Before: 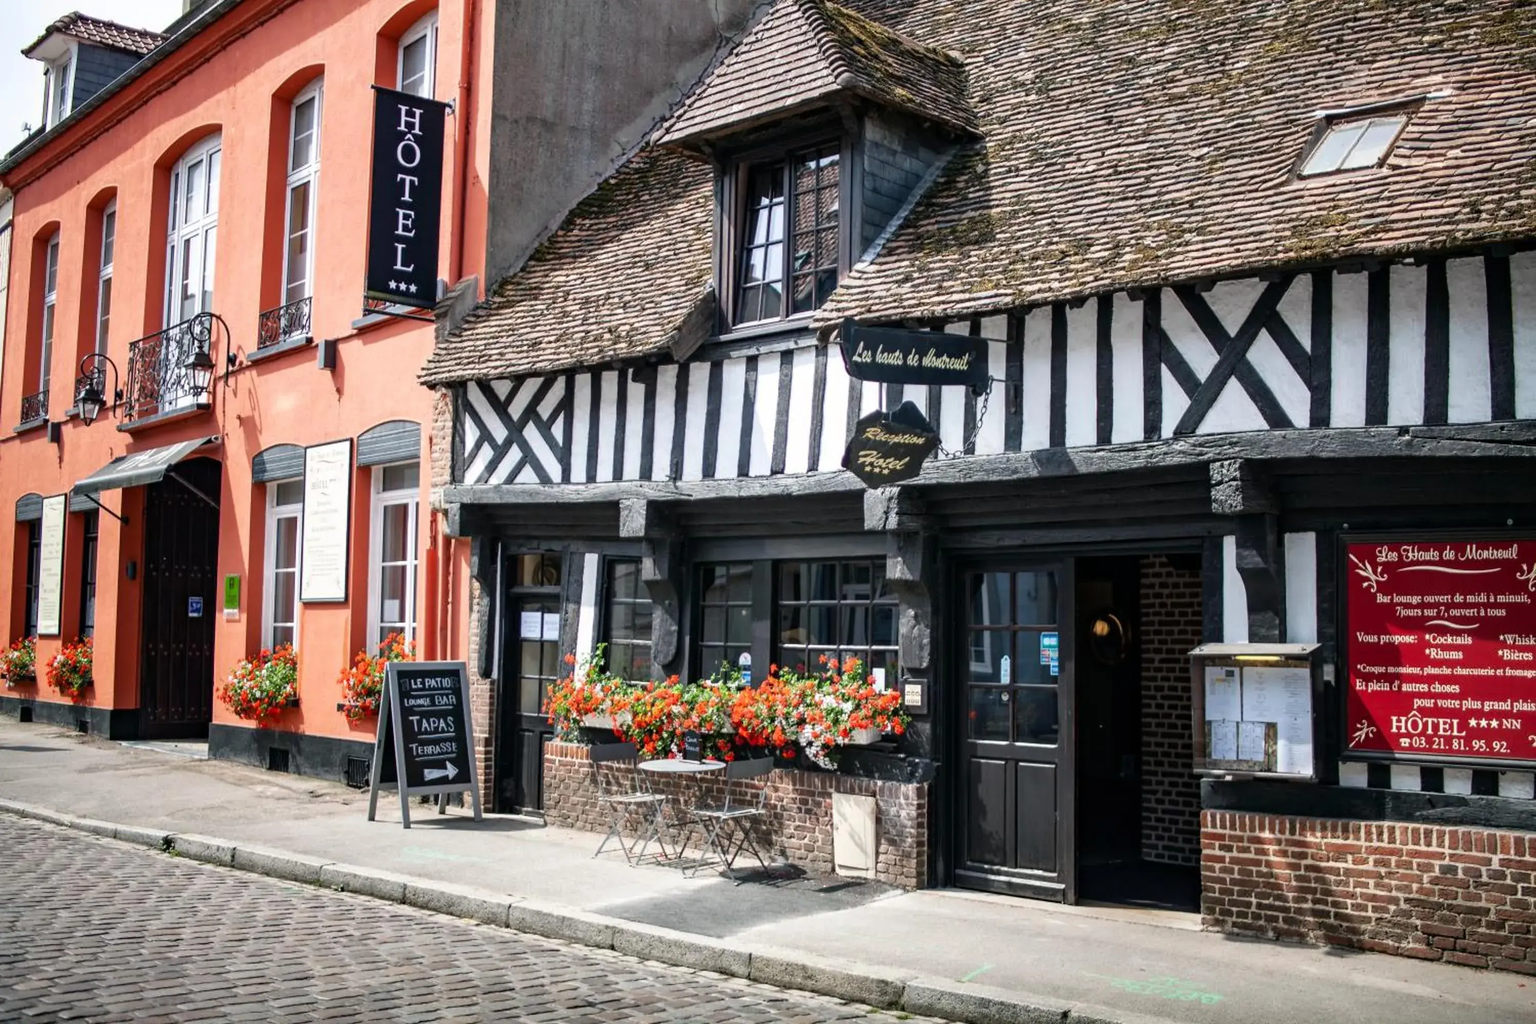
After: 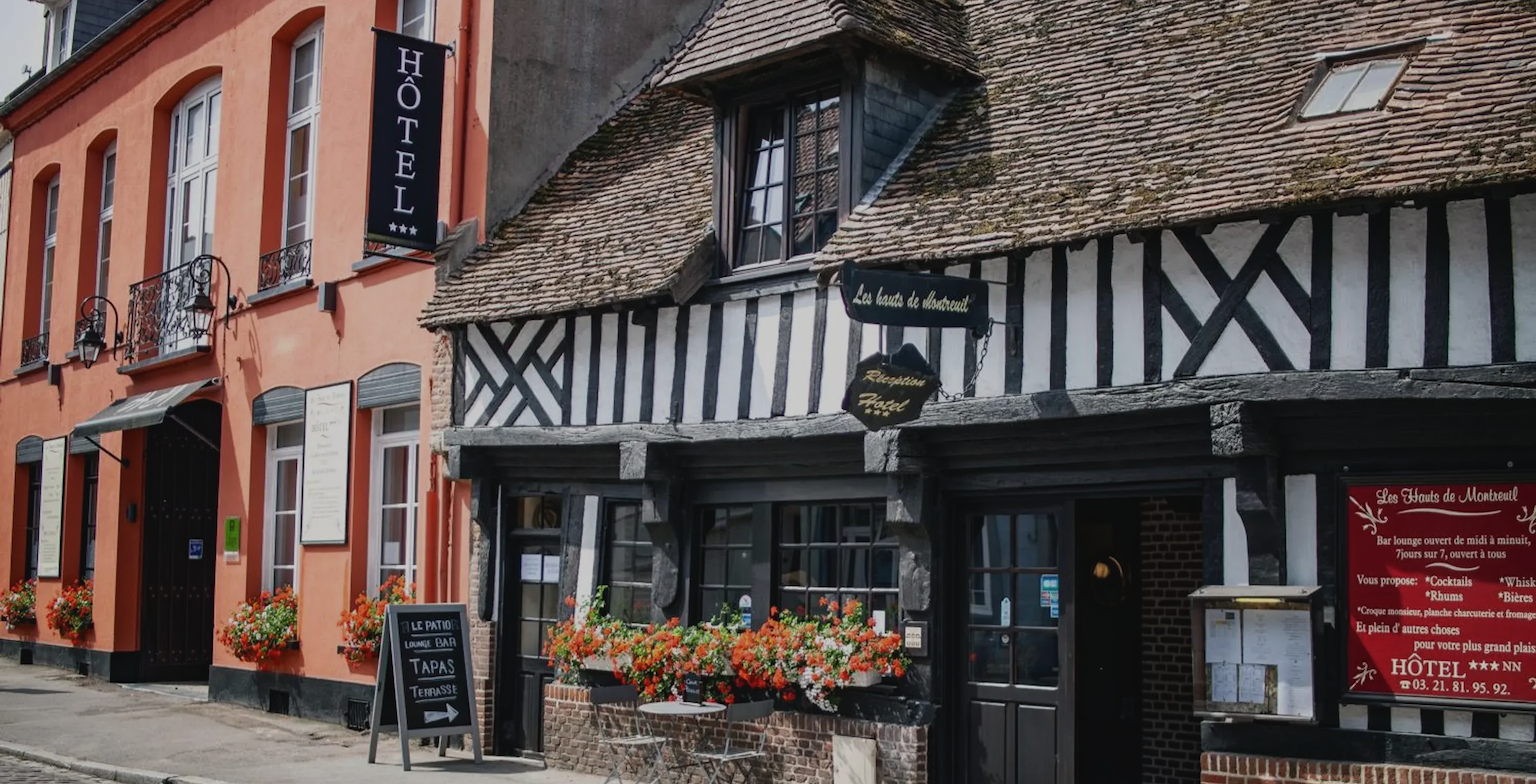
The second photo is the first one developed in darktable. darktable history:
crop: top 5.67%, bottom 17.645%
exposure: exposure -0.566 EV, compensate highlight preservation false
contrast brightness saturation: contrast -0.086, brightness -0.044, saturation -0.107
